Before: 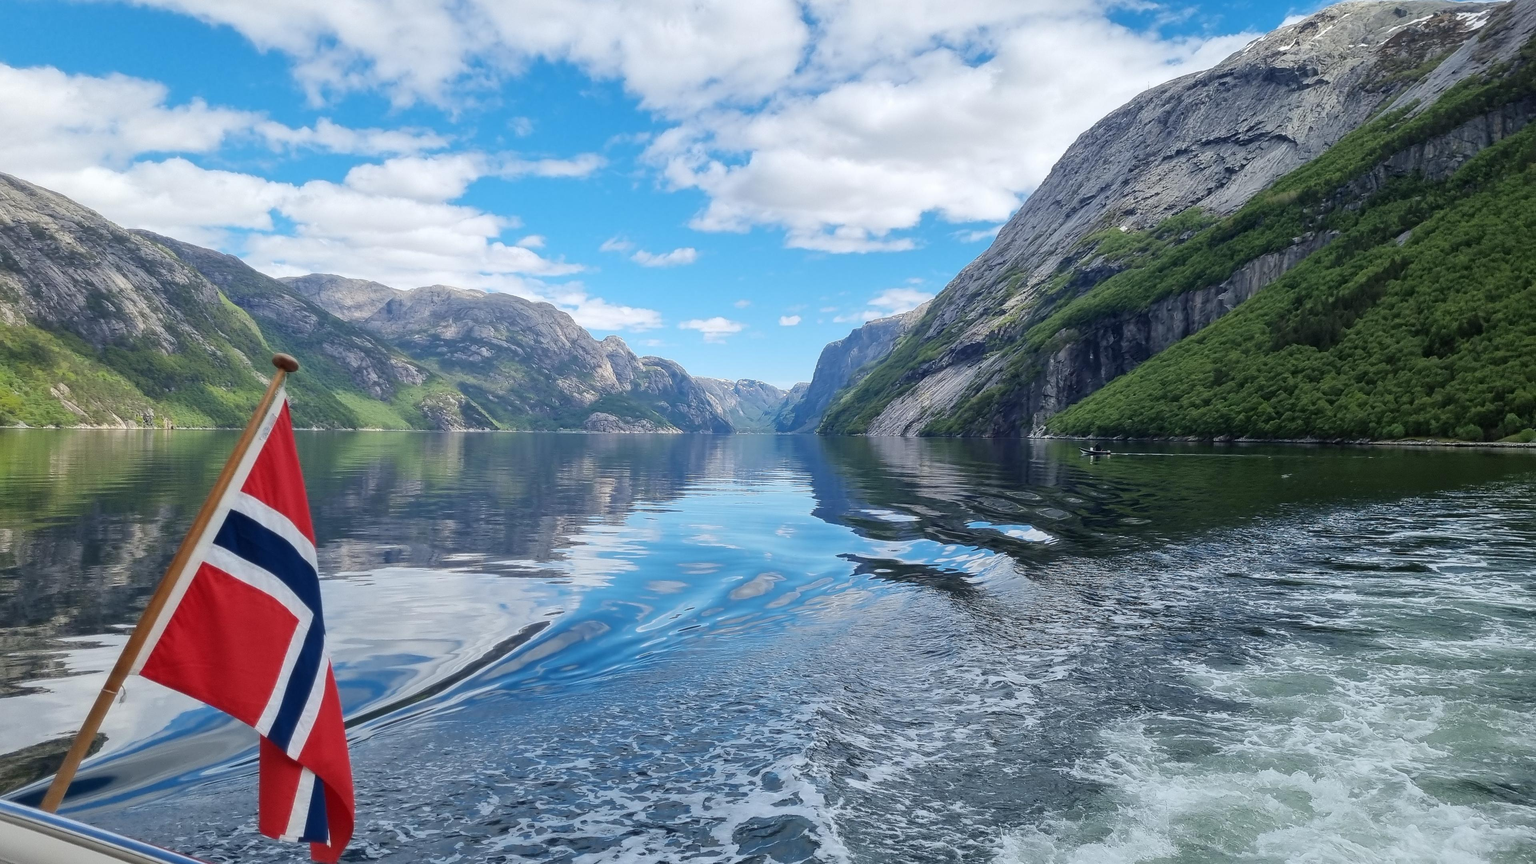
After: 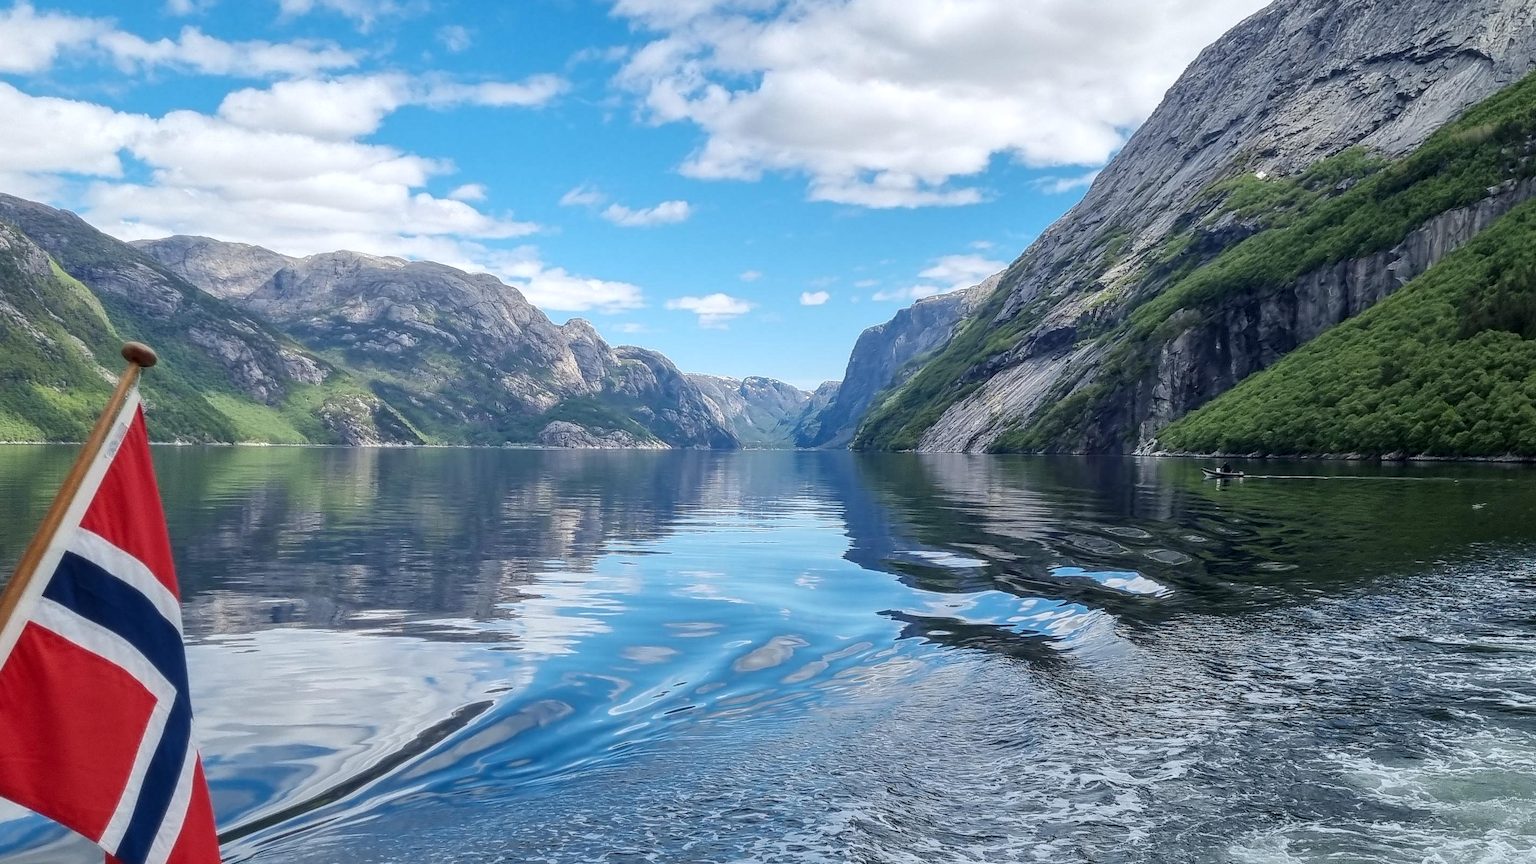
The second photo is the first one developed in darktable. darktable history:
crop and rotate: left 11.831%, top 11.346%, right 13.429%, bottom 13.899%
local contrast: on, module defaults
